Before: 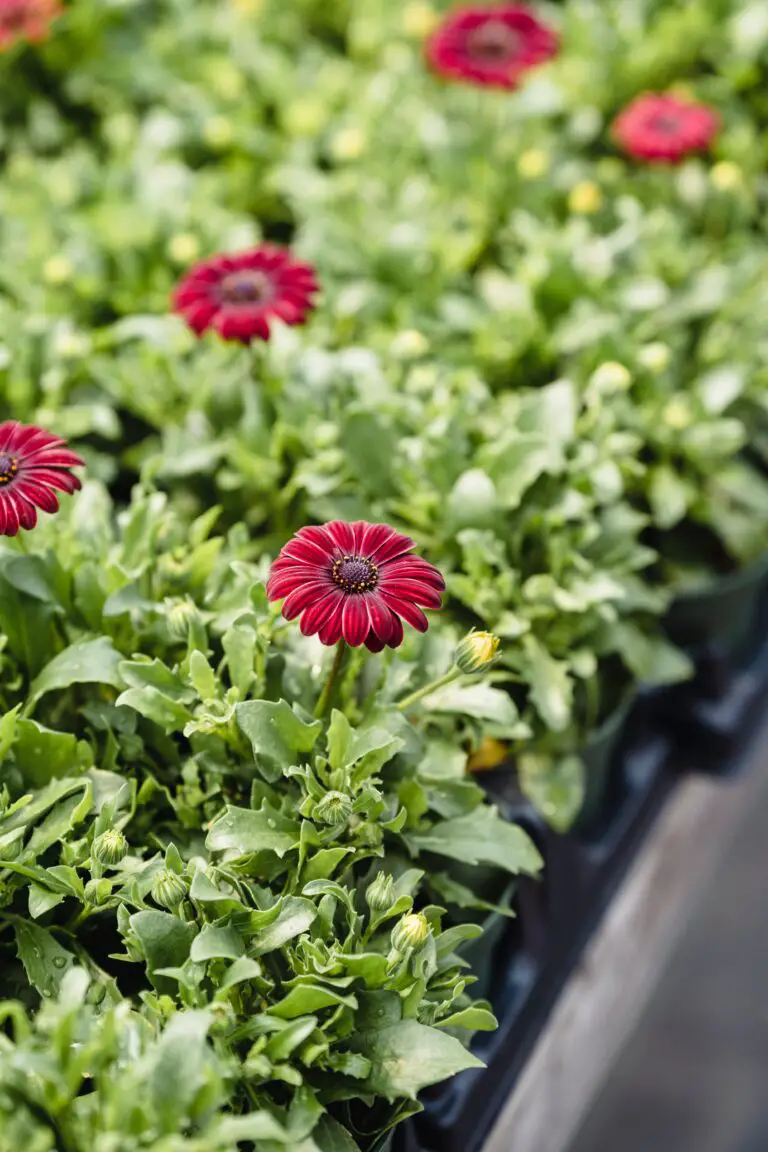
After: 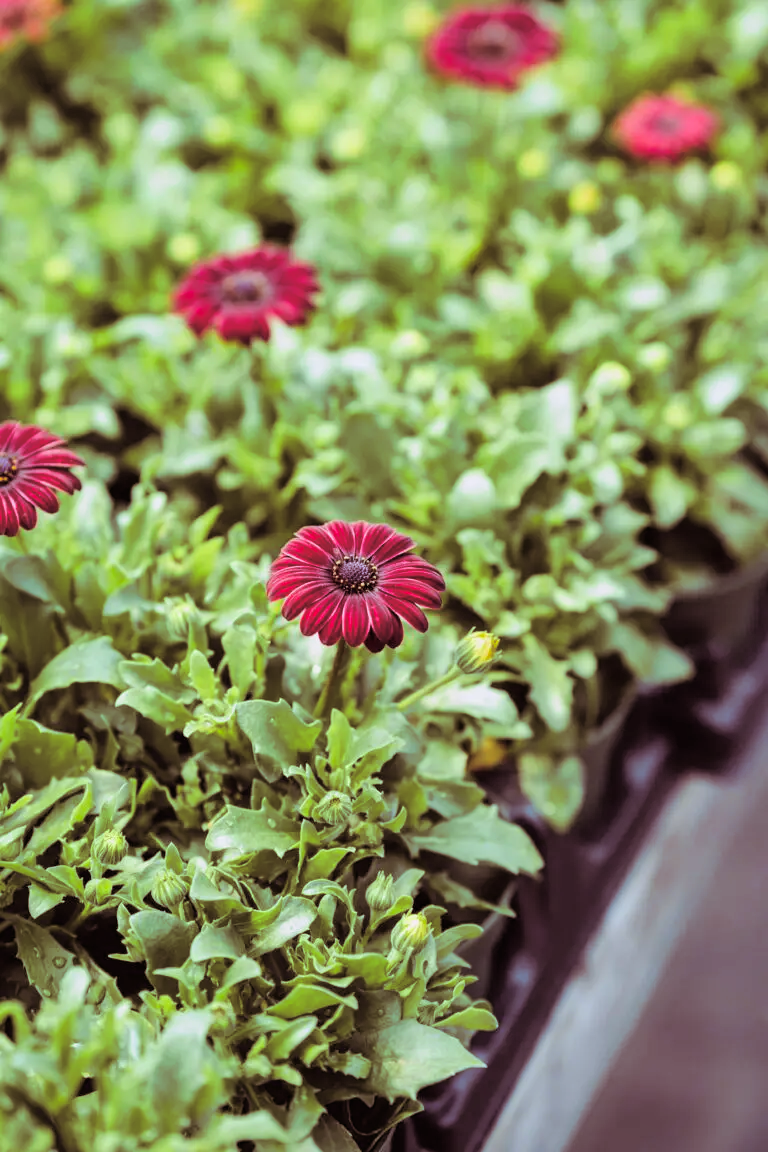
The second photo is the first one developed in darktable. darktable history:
shadows and highlights: on, module defaults
white balance: red 0.925, blue 1.046
split-toning: highlights › hue 298.8°, highlights › saturation 0.73, compress 41.76%
tone curve: curves: ch0 [(0, 0) (0.004, 0.001) (0.133, 0.112) (0.325, 0.362) (0.832, 0.893) (1, 1)], color space Lab, linked channels, preserve colors none
